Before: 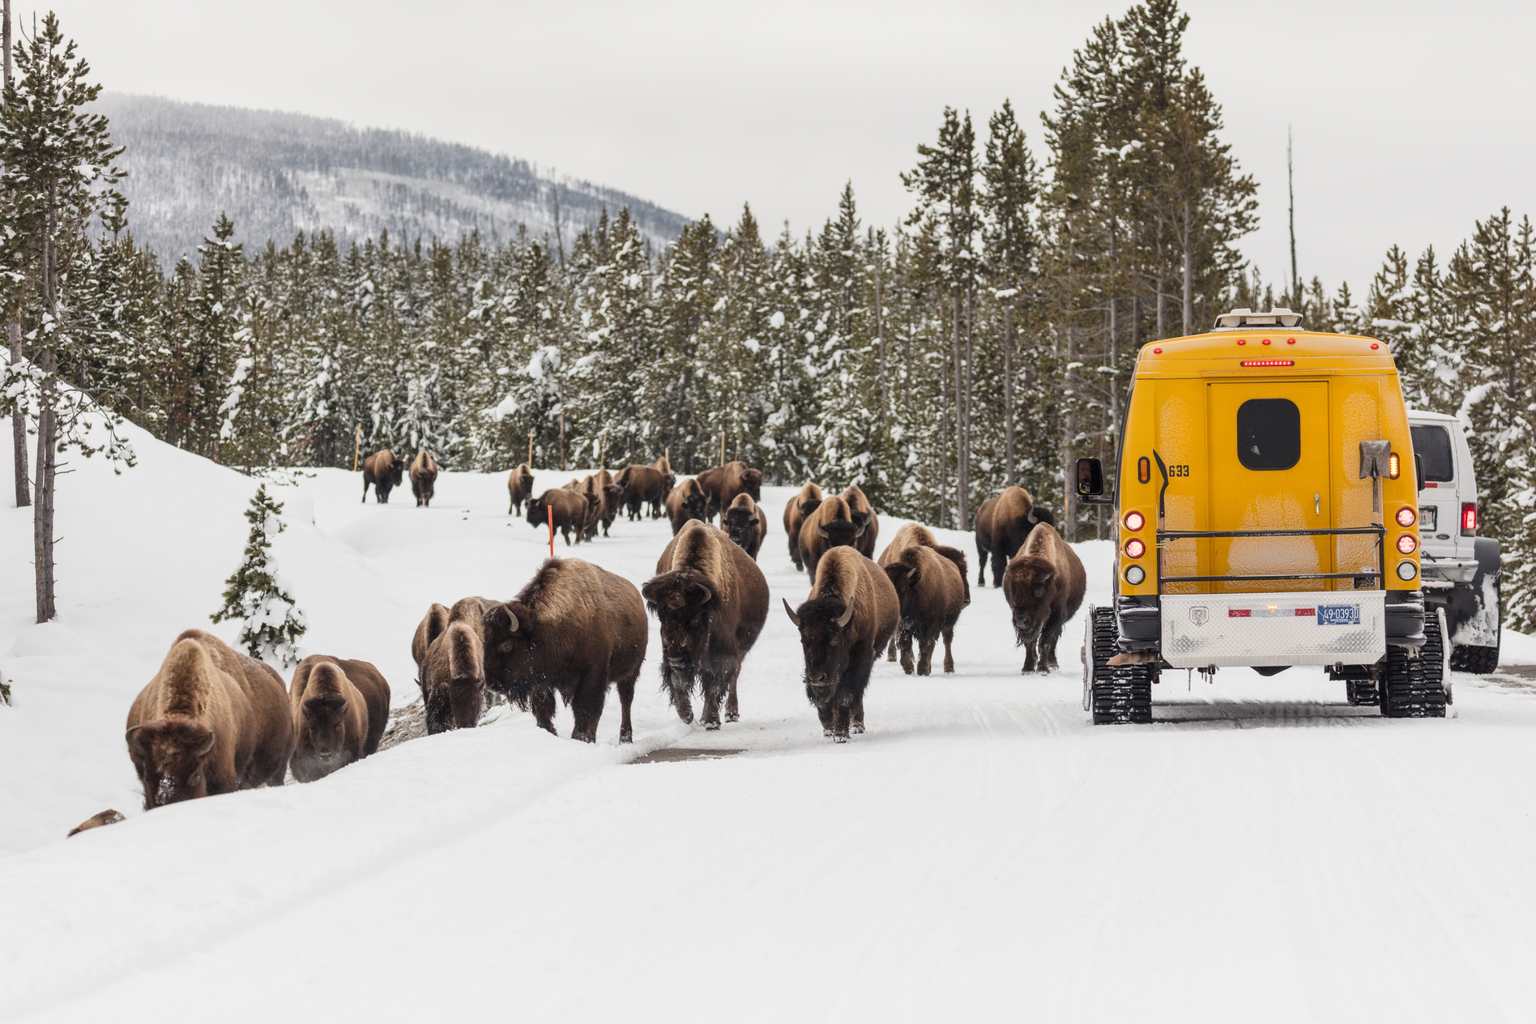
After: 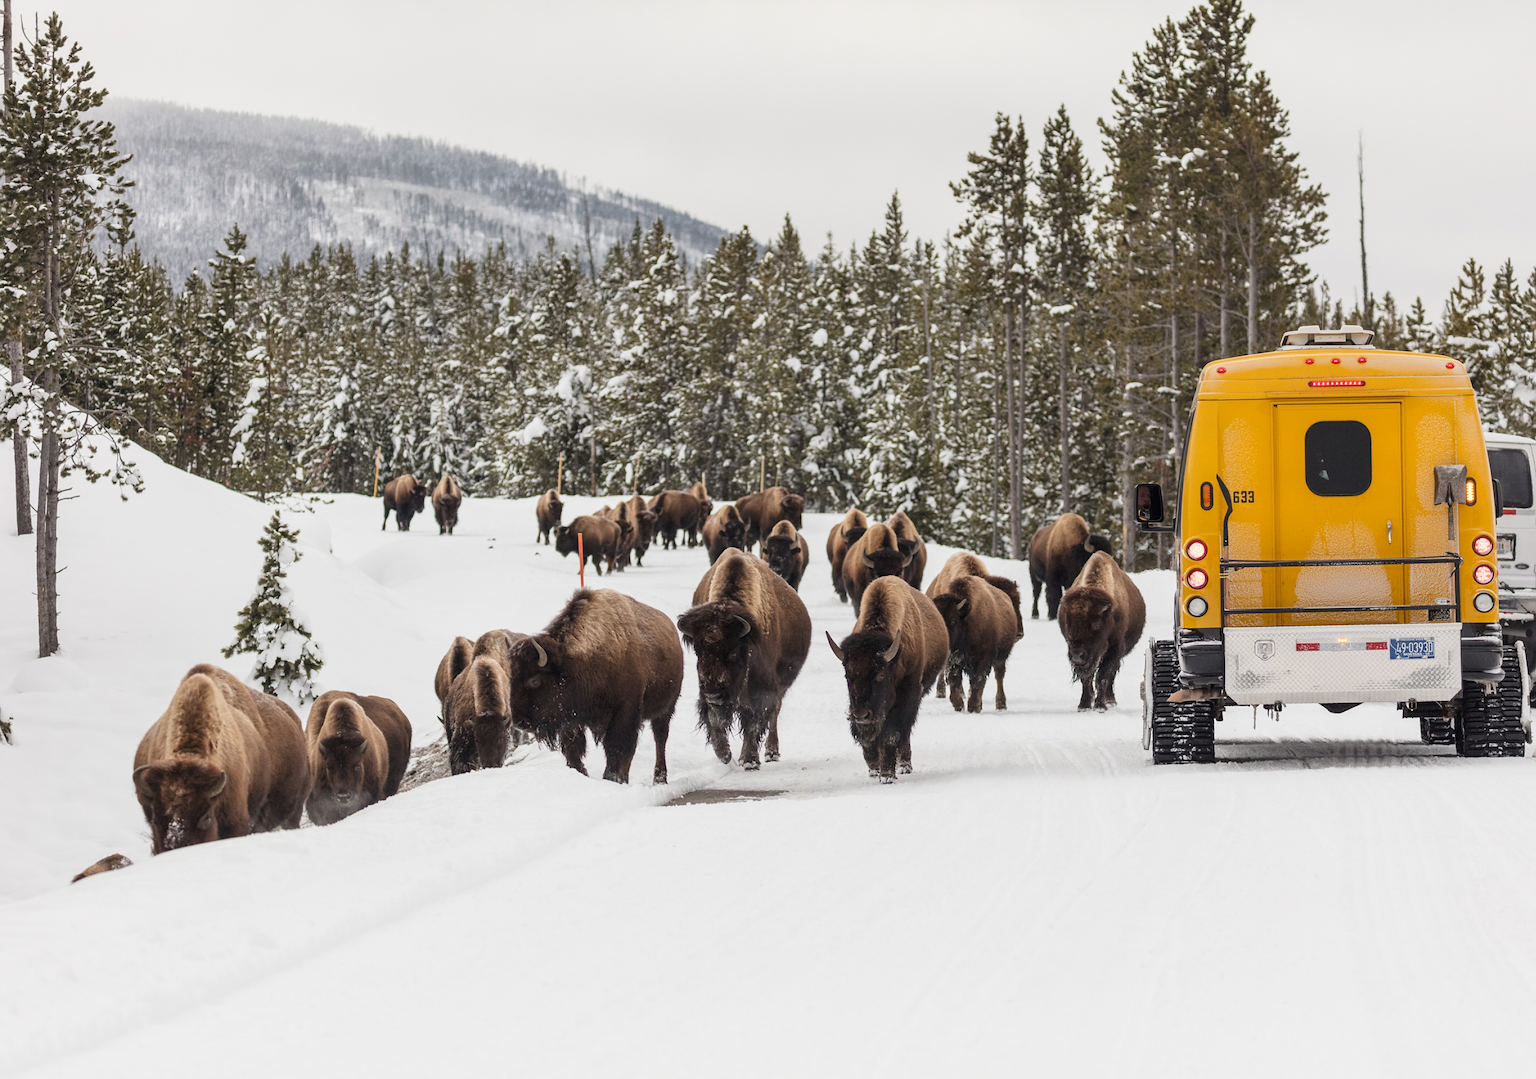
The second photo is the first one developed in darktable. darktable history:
sharpen: amount 0.2
crop and rotate: right 5.167%
